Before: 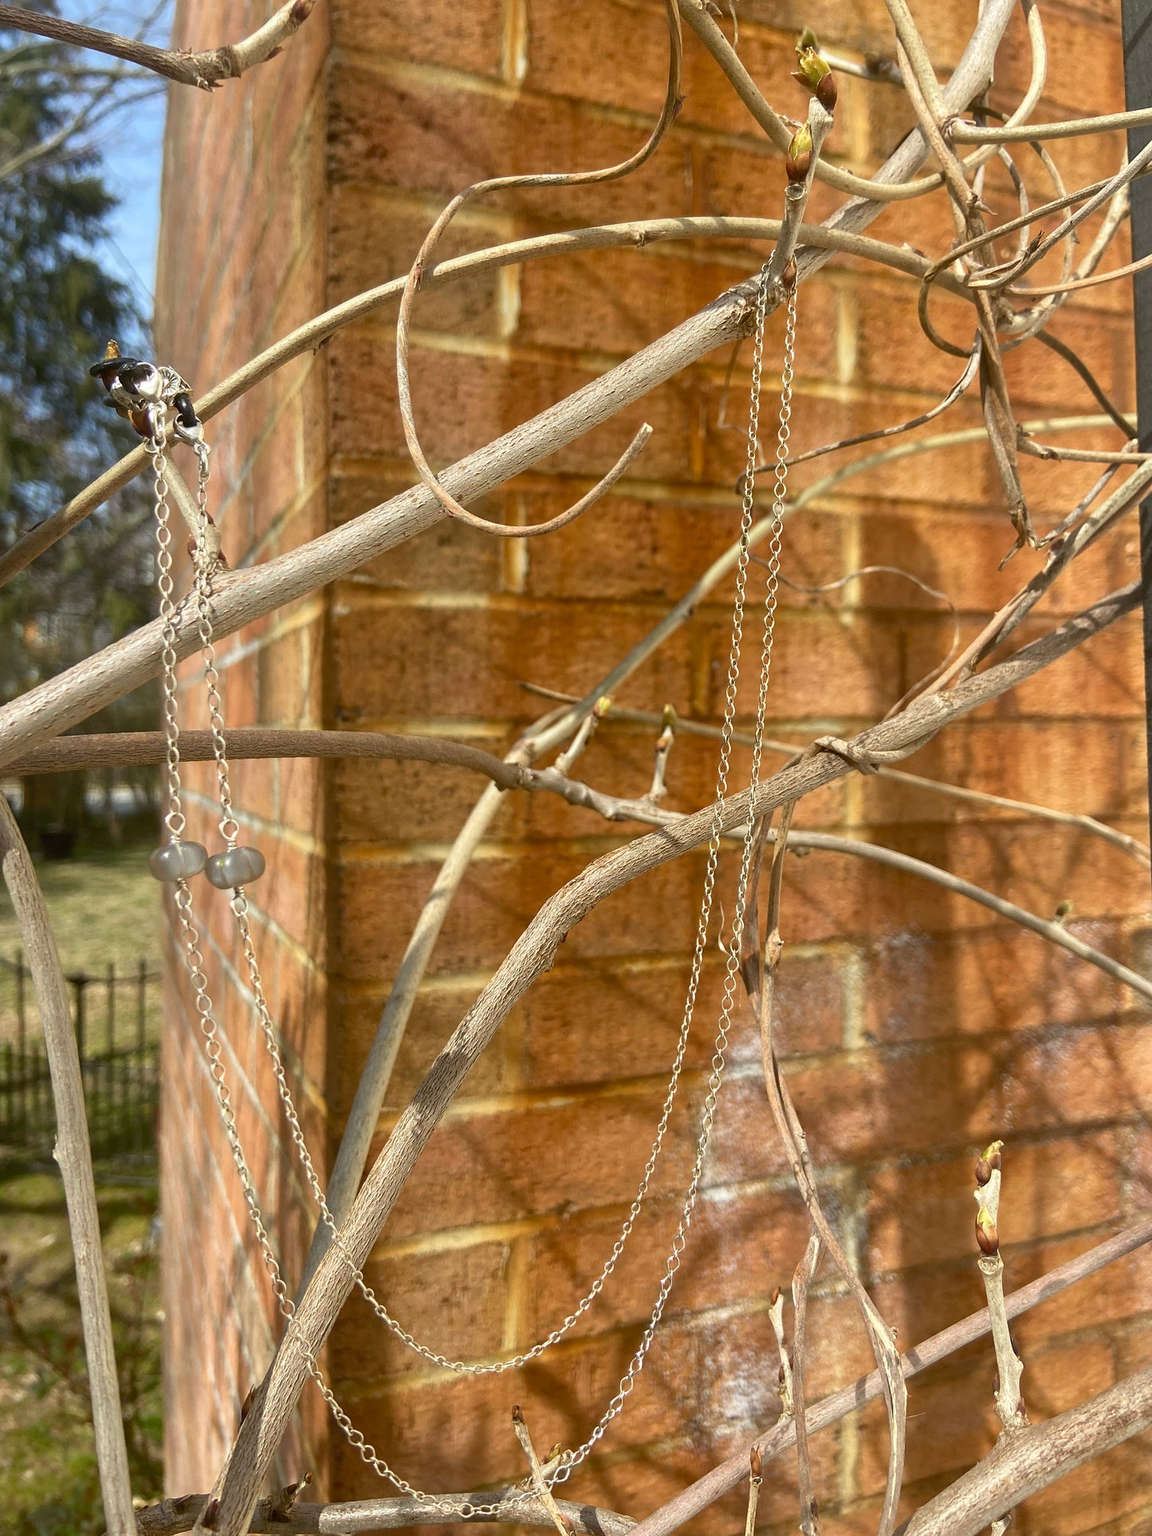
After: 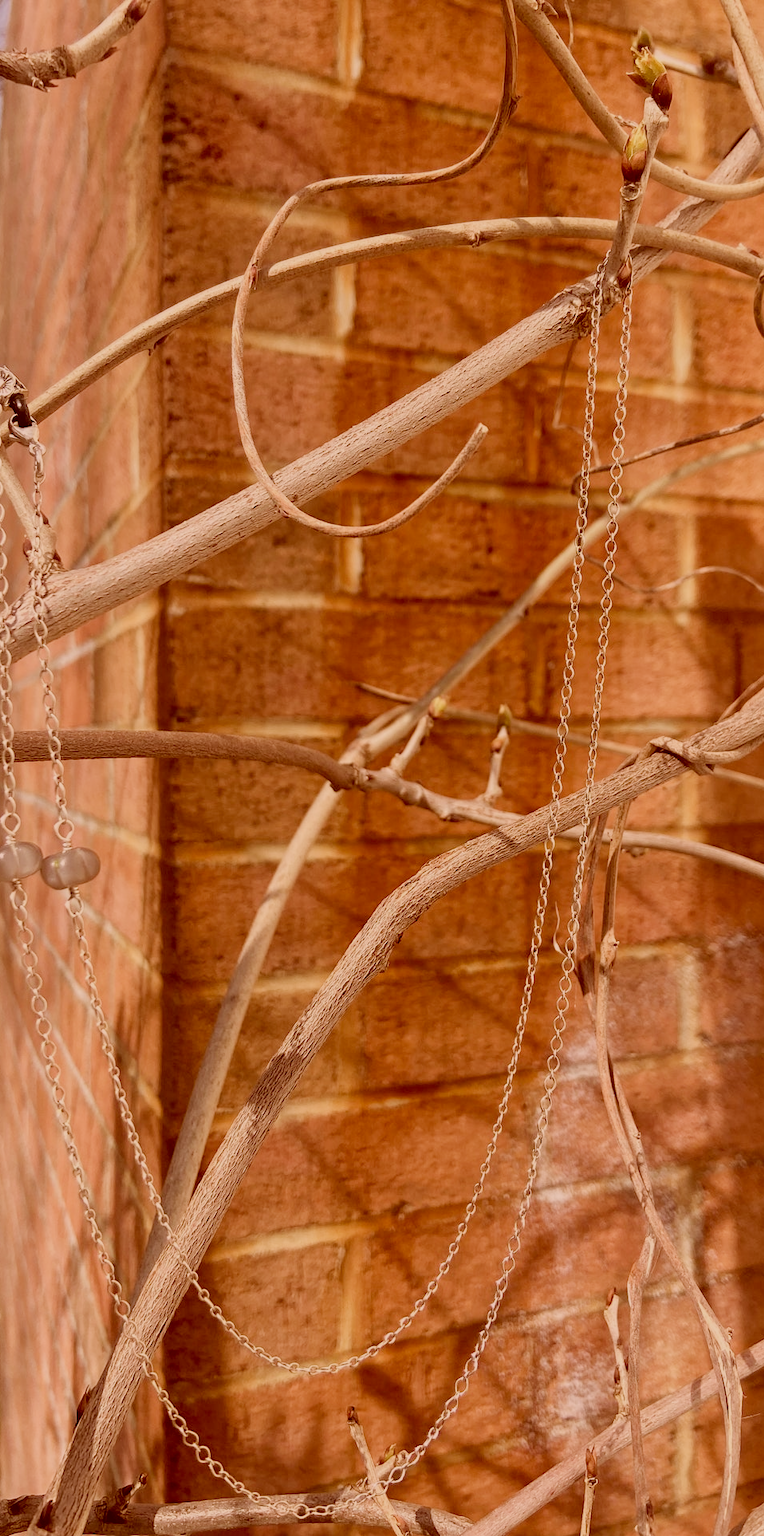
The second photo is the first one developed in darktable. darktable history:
color correction: highlights a* 9.16, highlights b* 8.65, shadows a* 39.95, shadows b* 39.3, saturation 0.77
filmic rgb: black relative exposure -6.97 EV, white relative exposure 5.65 EV, threshold 3.04 EV, hardness 2.85, enable highlight reconstruction true
exposure: compensate highlight preservation false
crop and rotate: left 14.336%, right 19.255%
